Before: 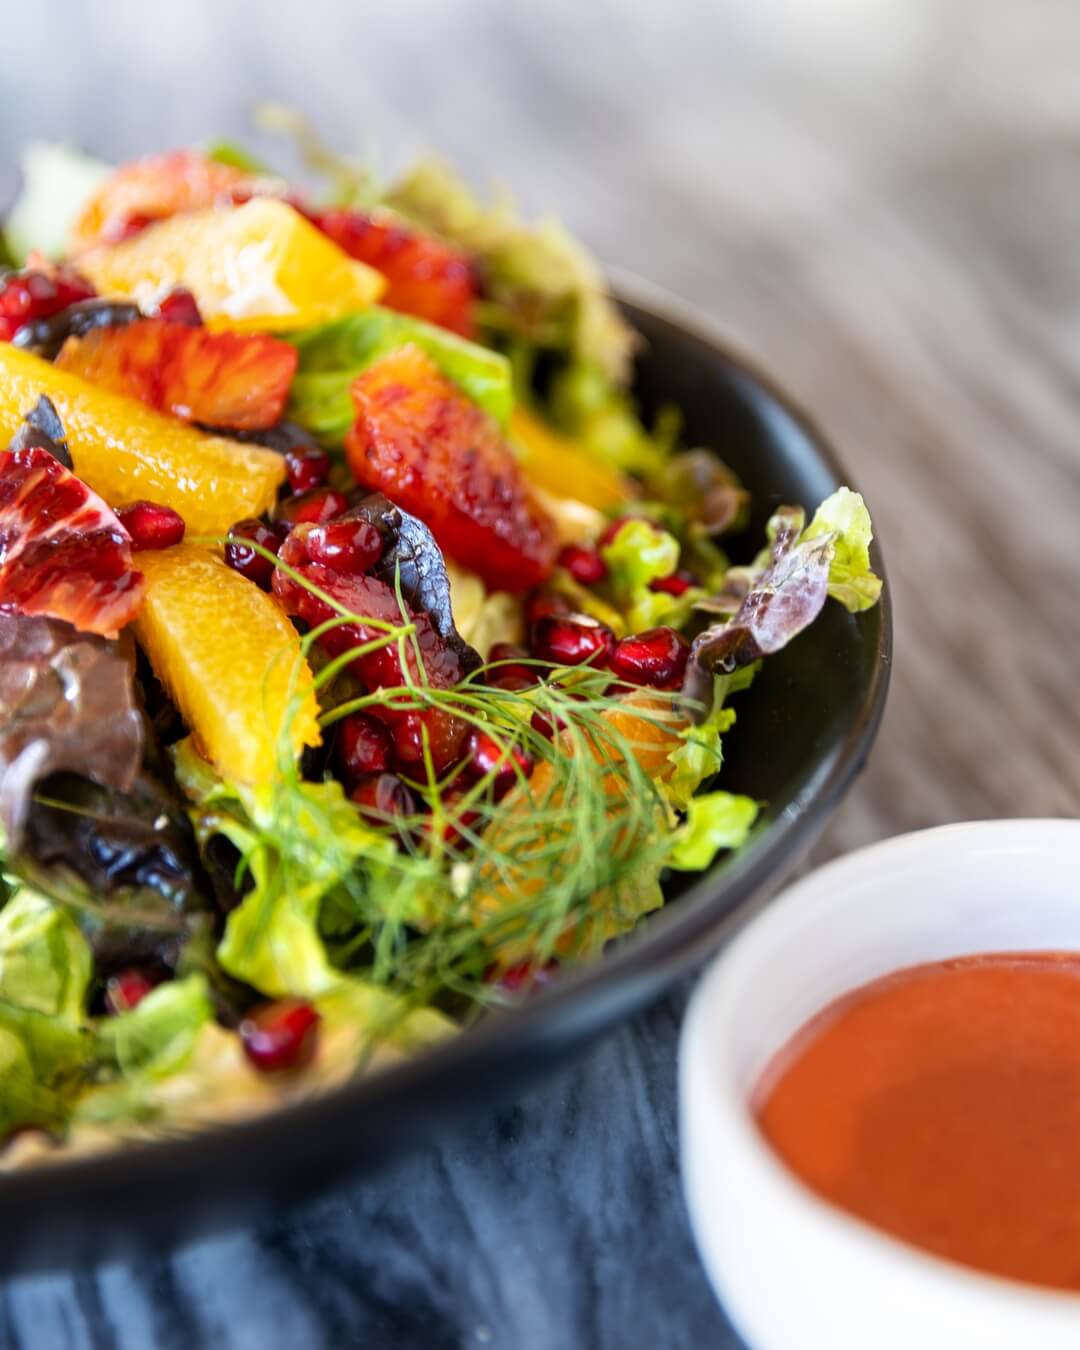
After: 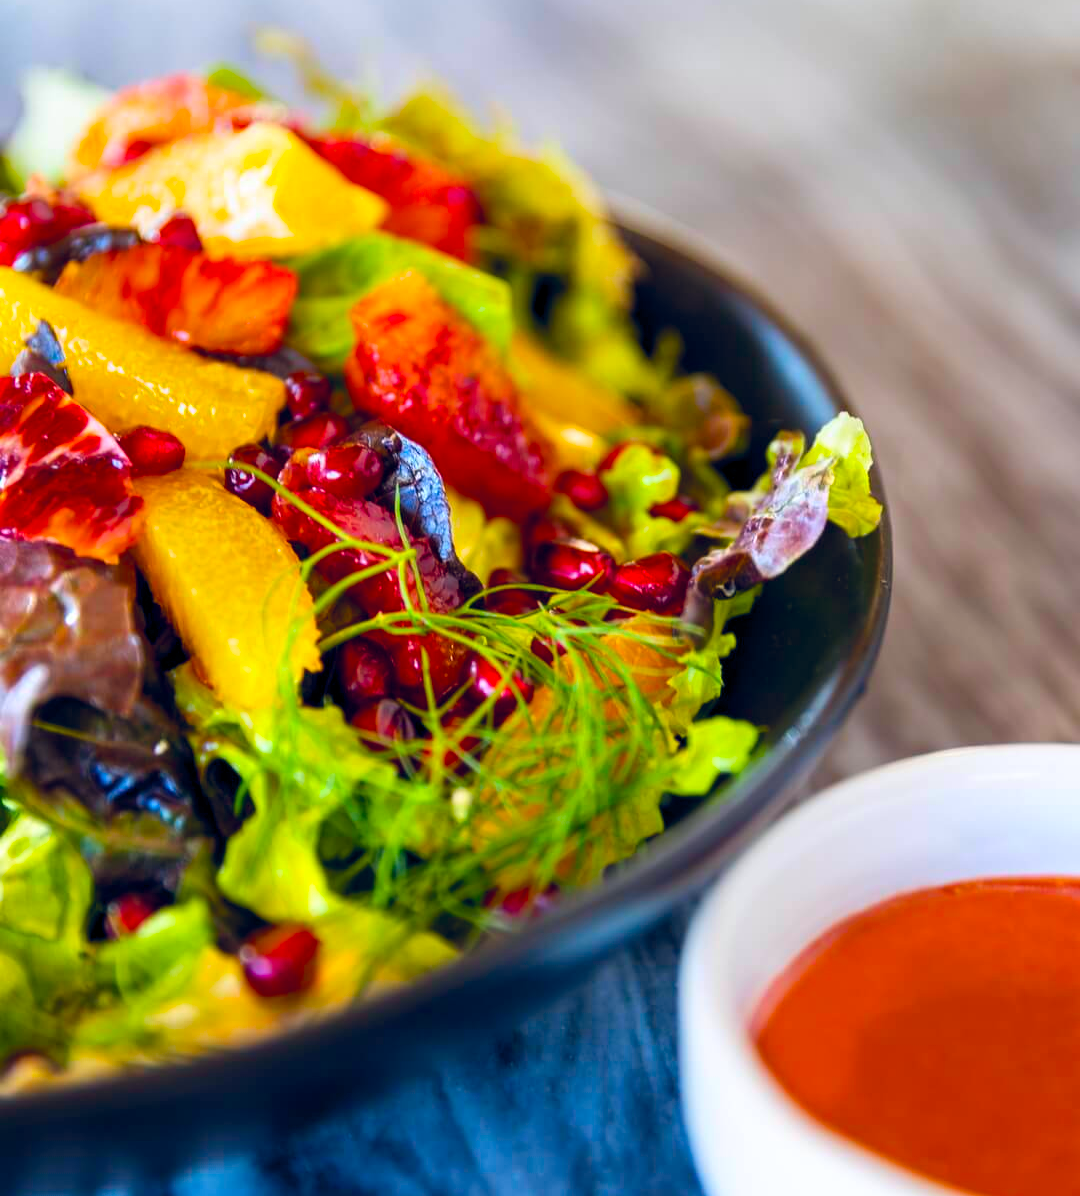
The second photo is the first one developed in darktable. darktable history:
crop and rotate: top 5.603%, bottom 5.8%
exposure: compensate exposure bias true, compensate highlight preservation false
color balance rgb: global offset › chroma 0.152%, global offset › hue 253.43°, linear chroma grading › global chroma 25.538%, perceptual saturation grading › global saturation 19.575%, global vibrance 30.808%
contrast brightness saturation: saturation 0.098
